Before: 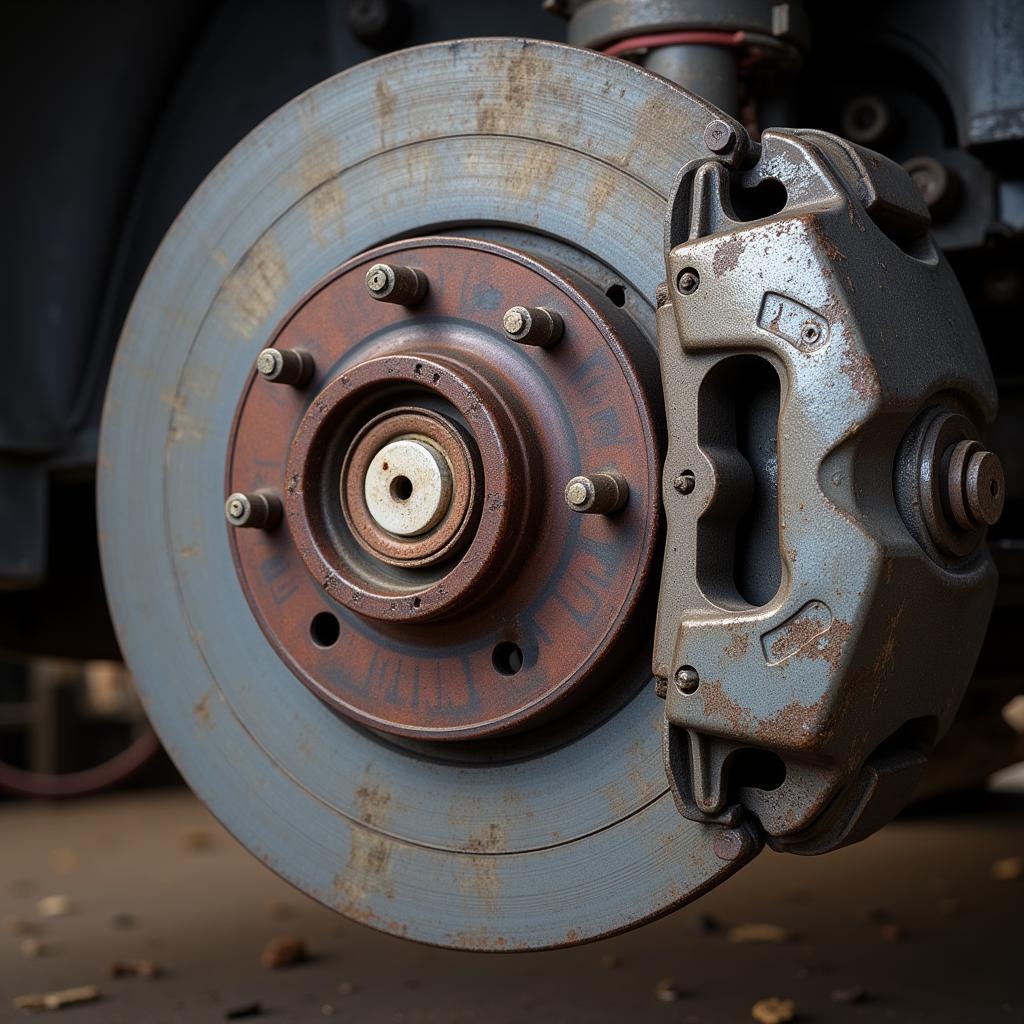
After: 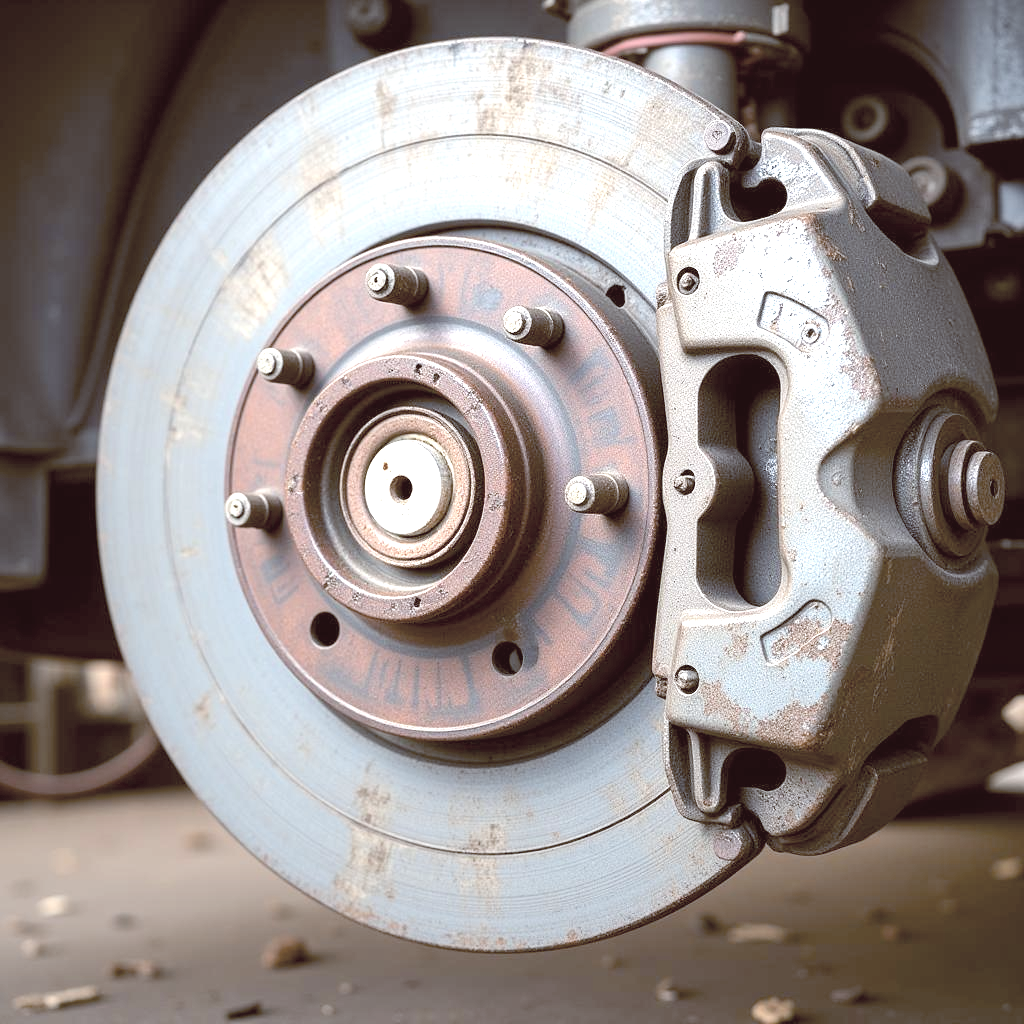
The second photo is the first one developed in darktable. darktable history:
contrast brightness saturation: brightness 0.18, saturation -0.5
color balance: lift [1, 1.015, 1.004, 0.985], gamma [1, 0.958, 0.971, 1.042], gain [1, 0.956, 0.977, 1.044]
exposure: black level correction 0, exposure 1.625 EV, compensate exposure bias true, compensate highlight preservation false
